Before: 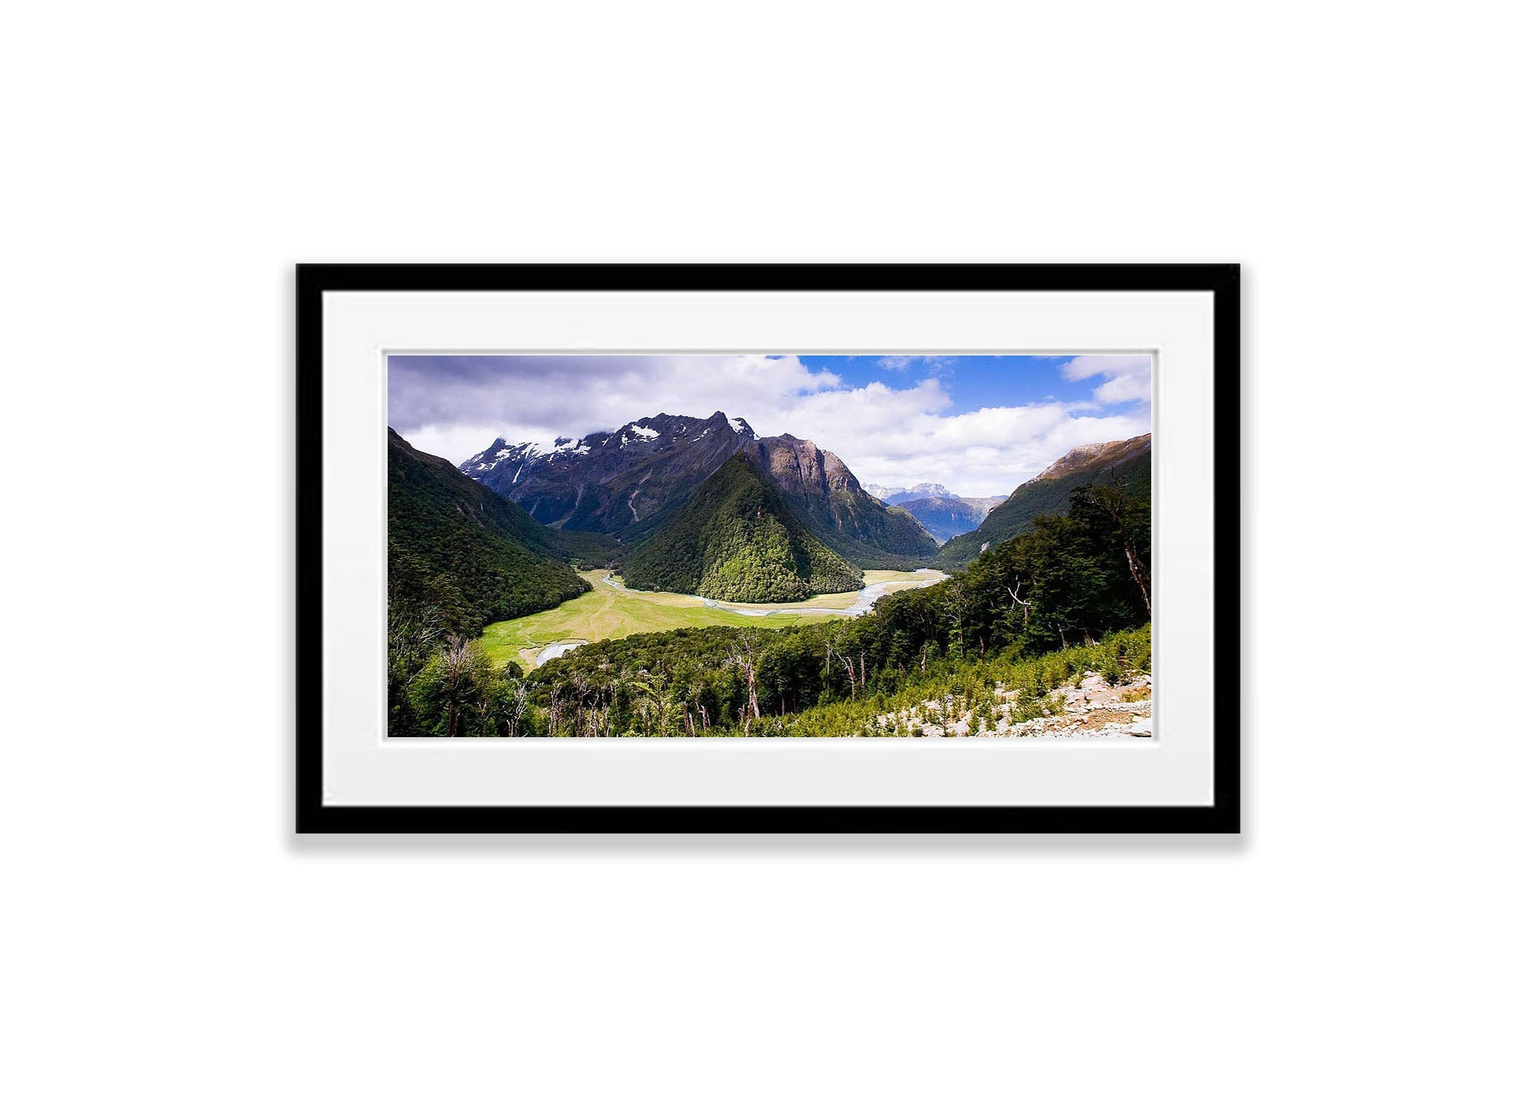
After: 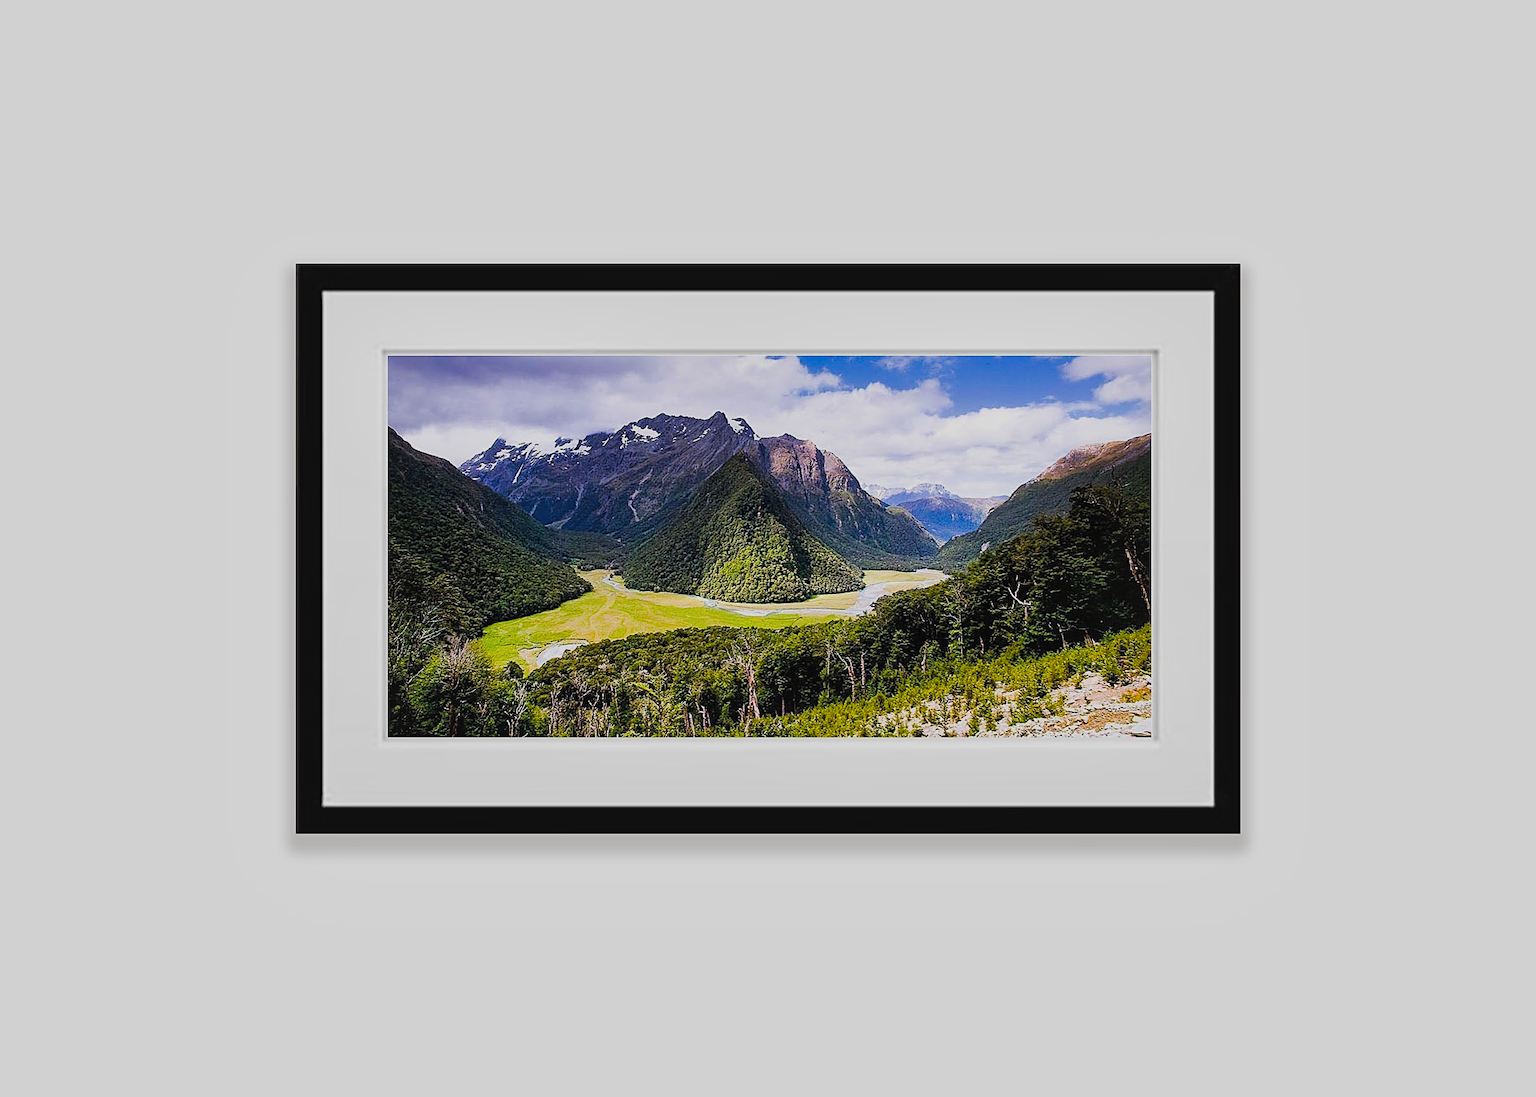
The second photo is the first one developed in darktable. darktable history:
filmic rgb: black relative exposure -7.35 EV, white relative exposure 5.06 EV, hardness 3.21
local contrast: mode bilateral grid, contrast 21, coarseness 51, detail 144%, midtone range 0.2
color balance rgb: global offset › luminance 1.478%, perceptual saturation grading › global saturation 31.242%, global vibrance 20%
sharpen: on, module defaults
